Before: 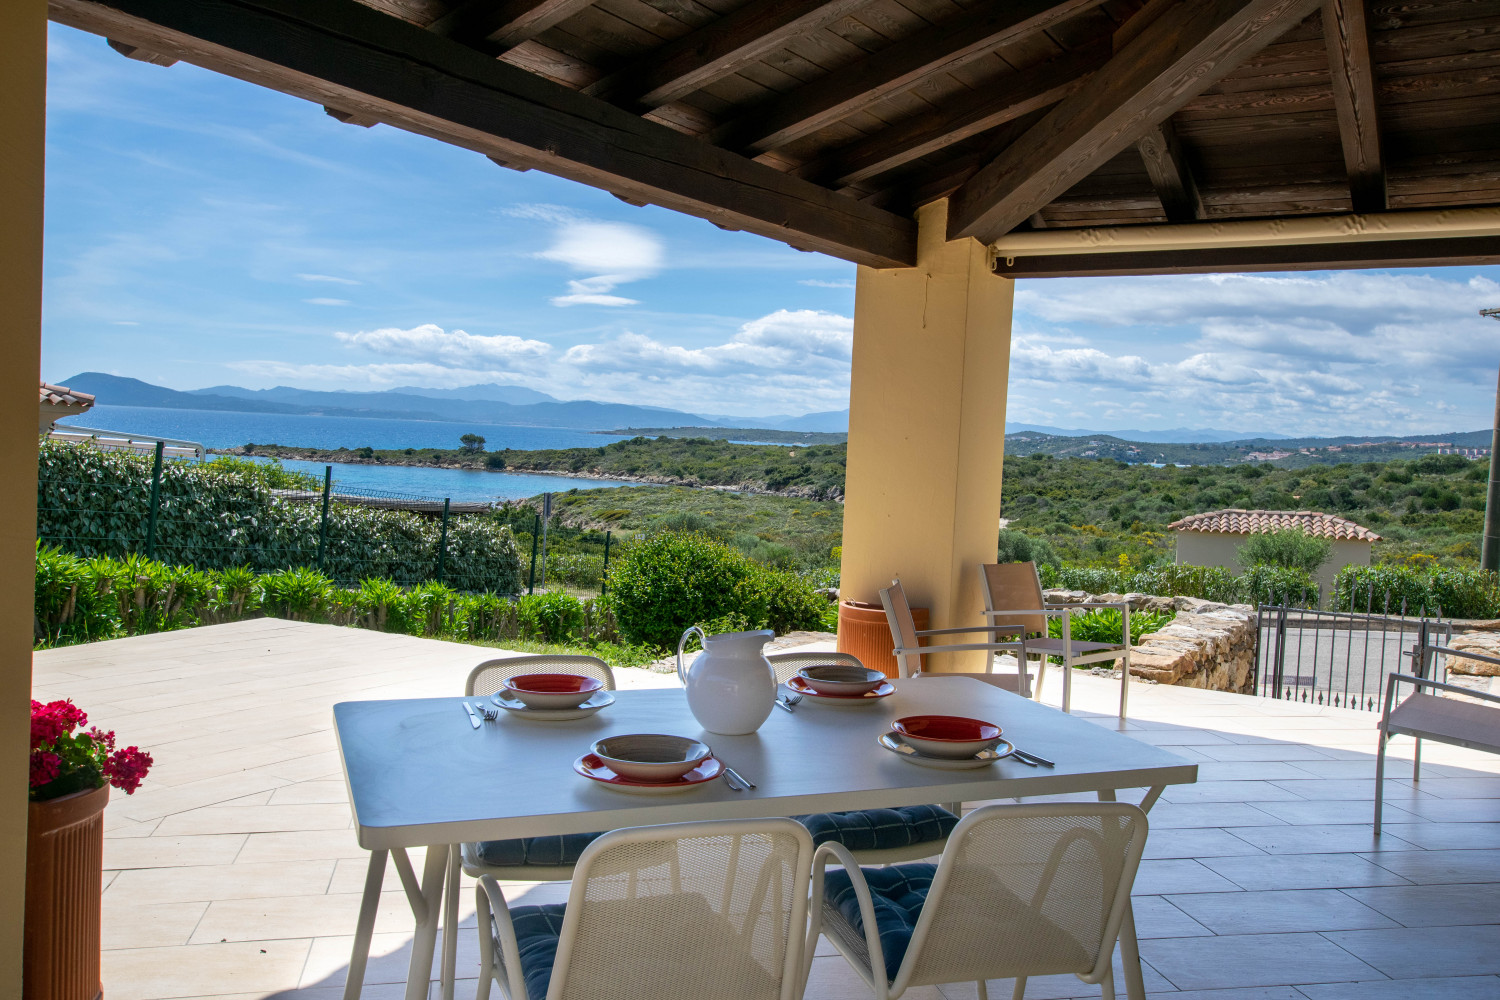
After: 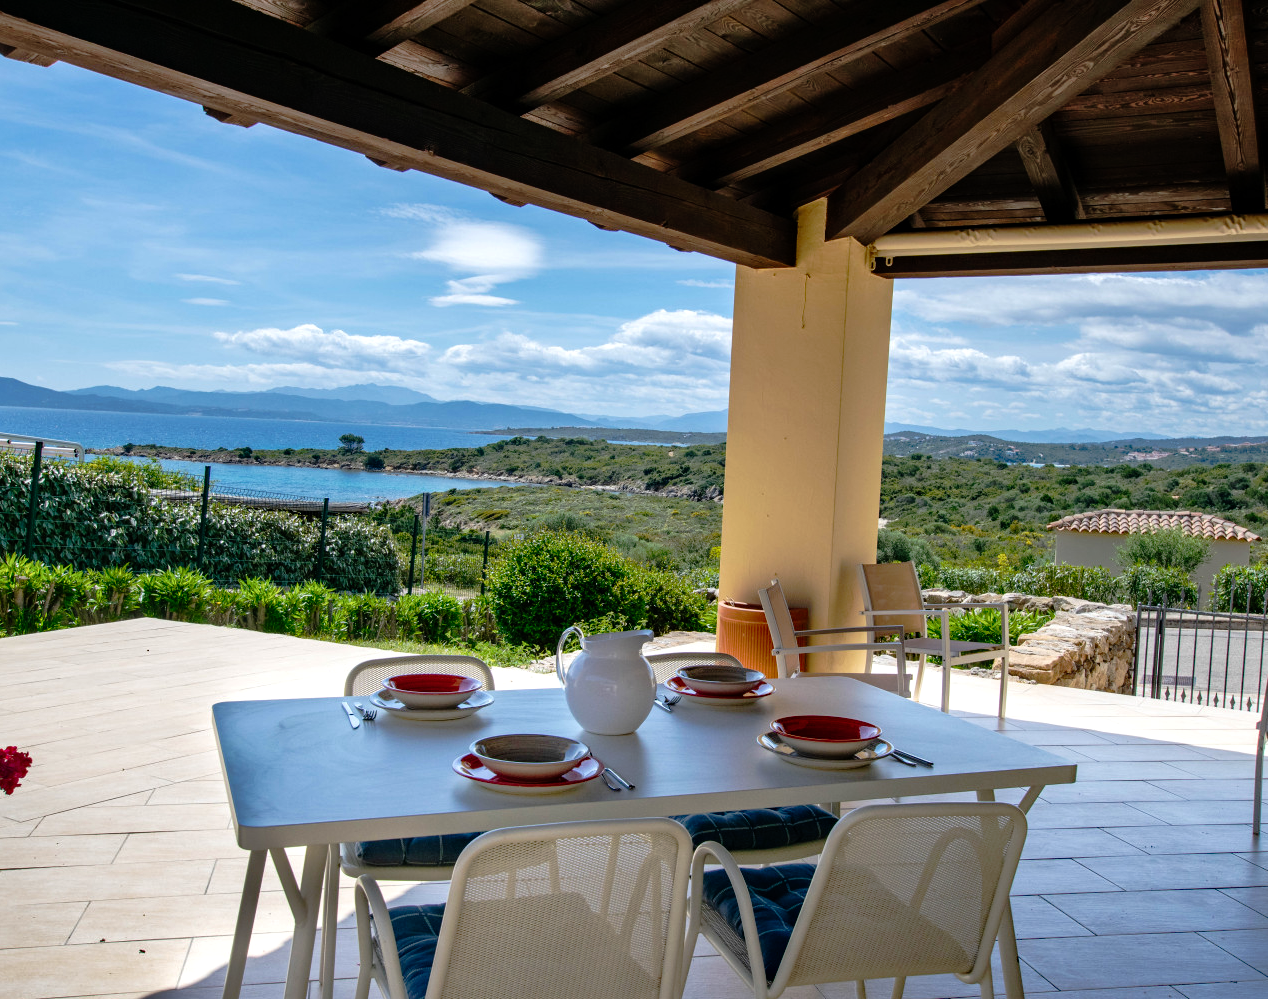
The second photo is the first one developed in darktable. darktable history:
haze removal: adaptive false
tone curve: curves: ch0 [(0, 0) (0.126, 0.061) (0.362, 0.382) (0.498, 0.498) (0.706, 0.712) (1, 1)]; ch1 [(0, 0) (0.5, 0.505) (0.55, 0.578) (1, 1)]; ch2 [(0, 0) (0.44, 0.424) (0.489, 0.483) (0.537, 0.538) (1, 1)], preserve colors none
shadows and highlights: radius 171.28, shadows 26.51, white point adjustment 3.26, highlights -68.69, soften with gaussian
contrast brightness saturation: saturation -0.056
crop: left 8.075%, right 7.369%
